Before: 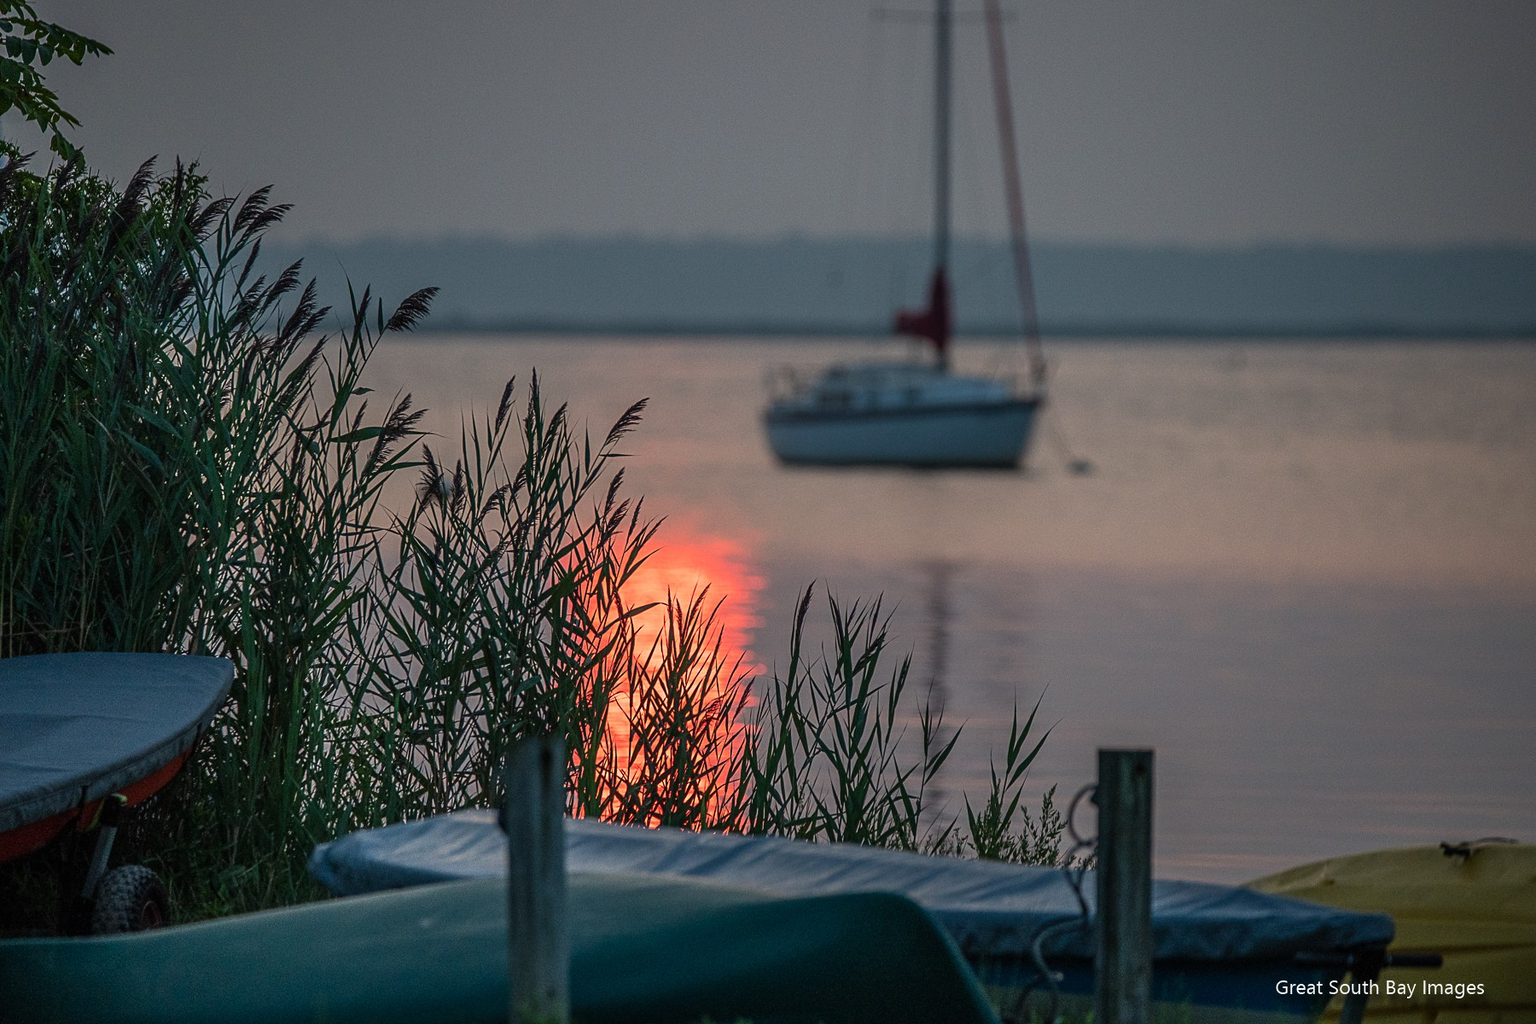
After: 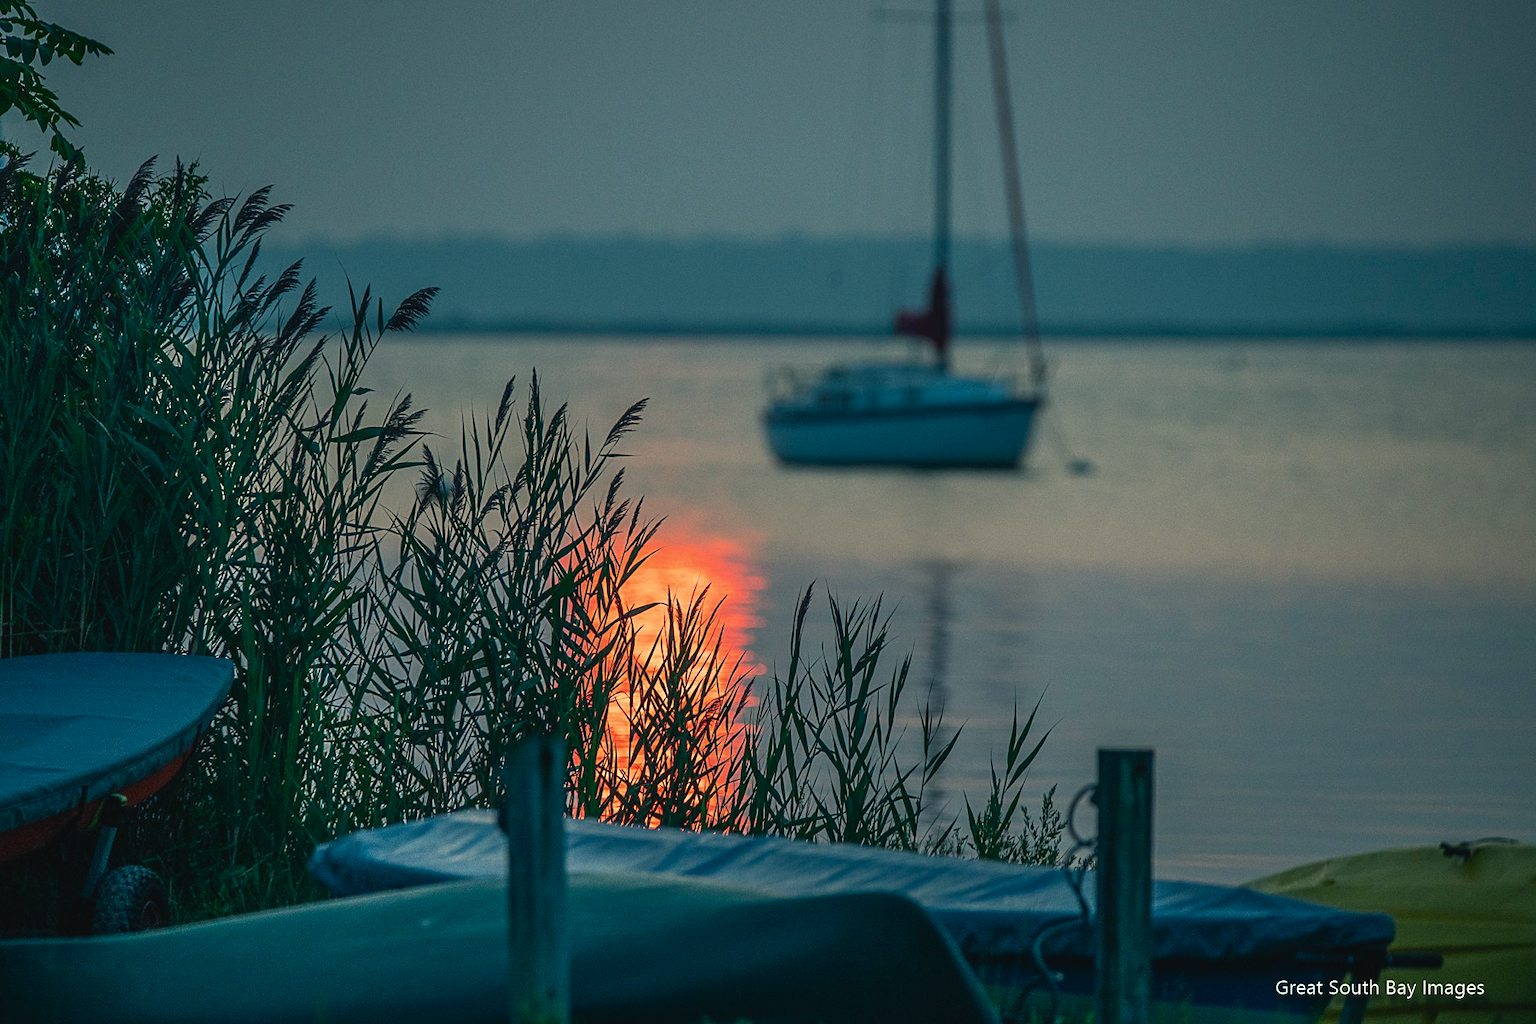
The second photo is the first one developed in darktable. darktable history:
color correction: highlights a* -5.65, highlights b* 11.04
contrast brightness saturation: contrast -0.082, brightness -0.039, saturation -0.115
color balance rgb: power › luminance -7.958%, power › chroma 2.285%, power › hue 221.32°, perceptual saturation grading › global saturation 30.131%, perceptual brilliance grading › global brilliance 10.28%
